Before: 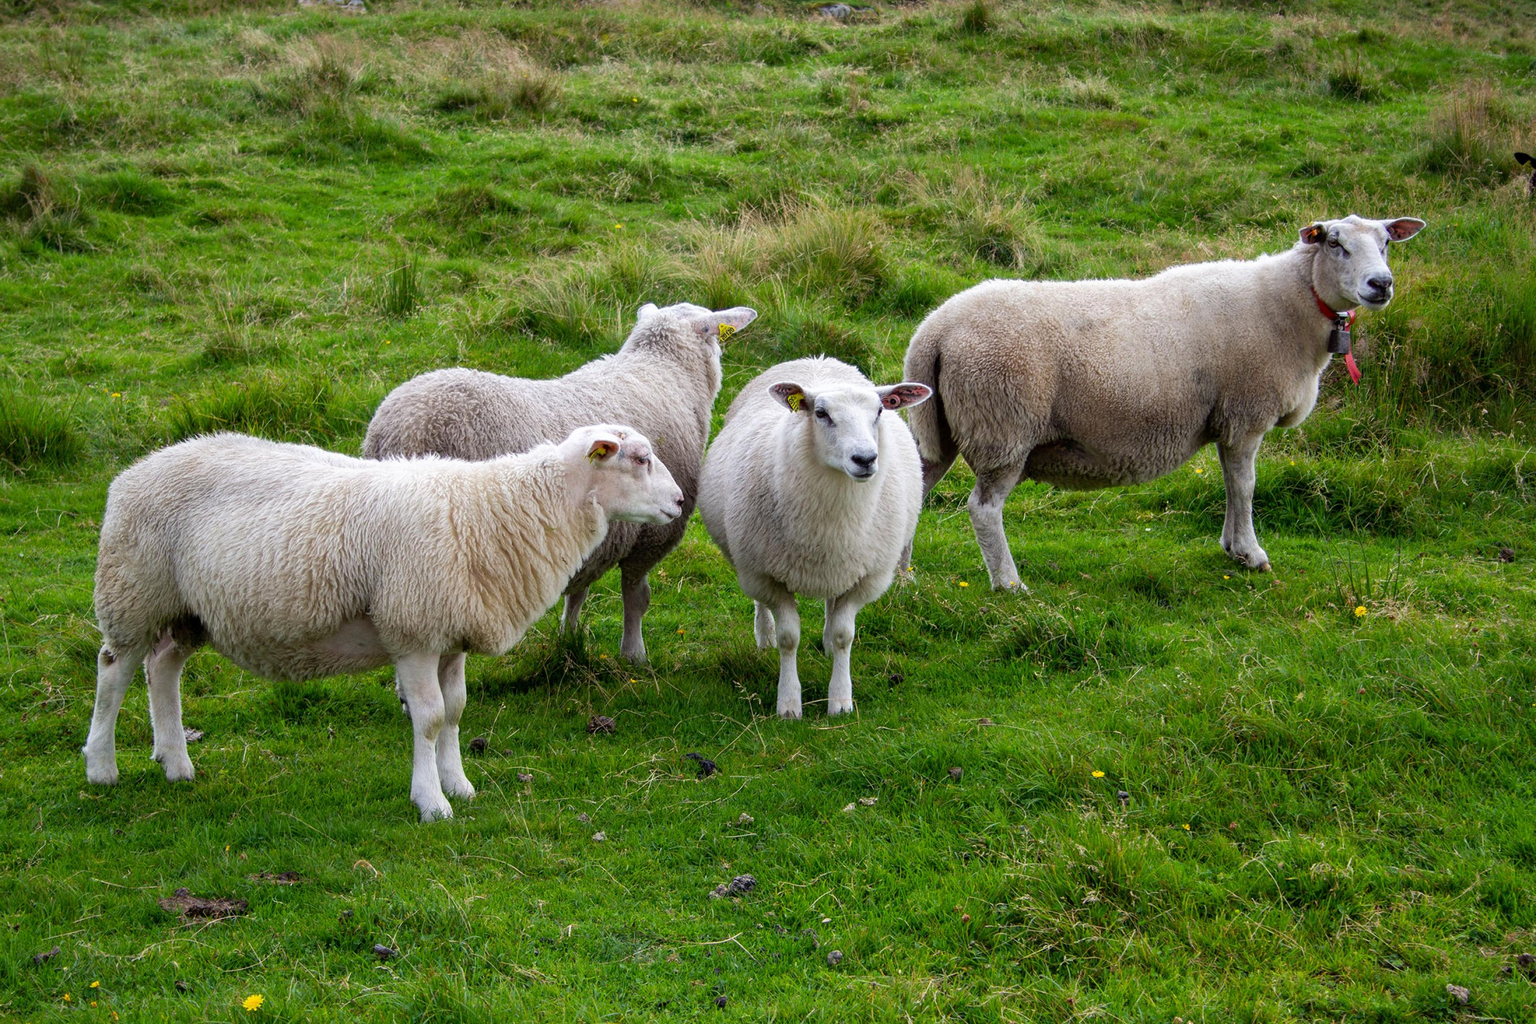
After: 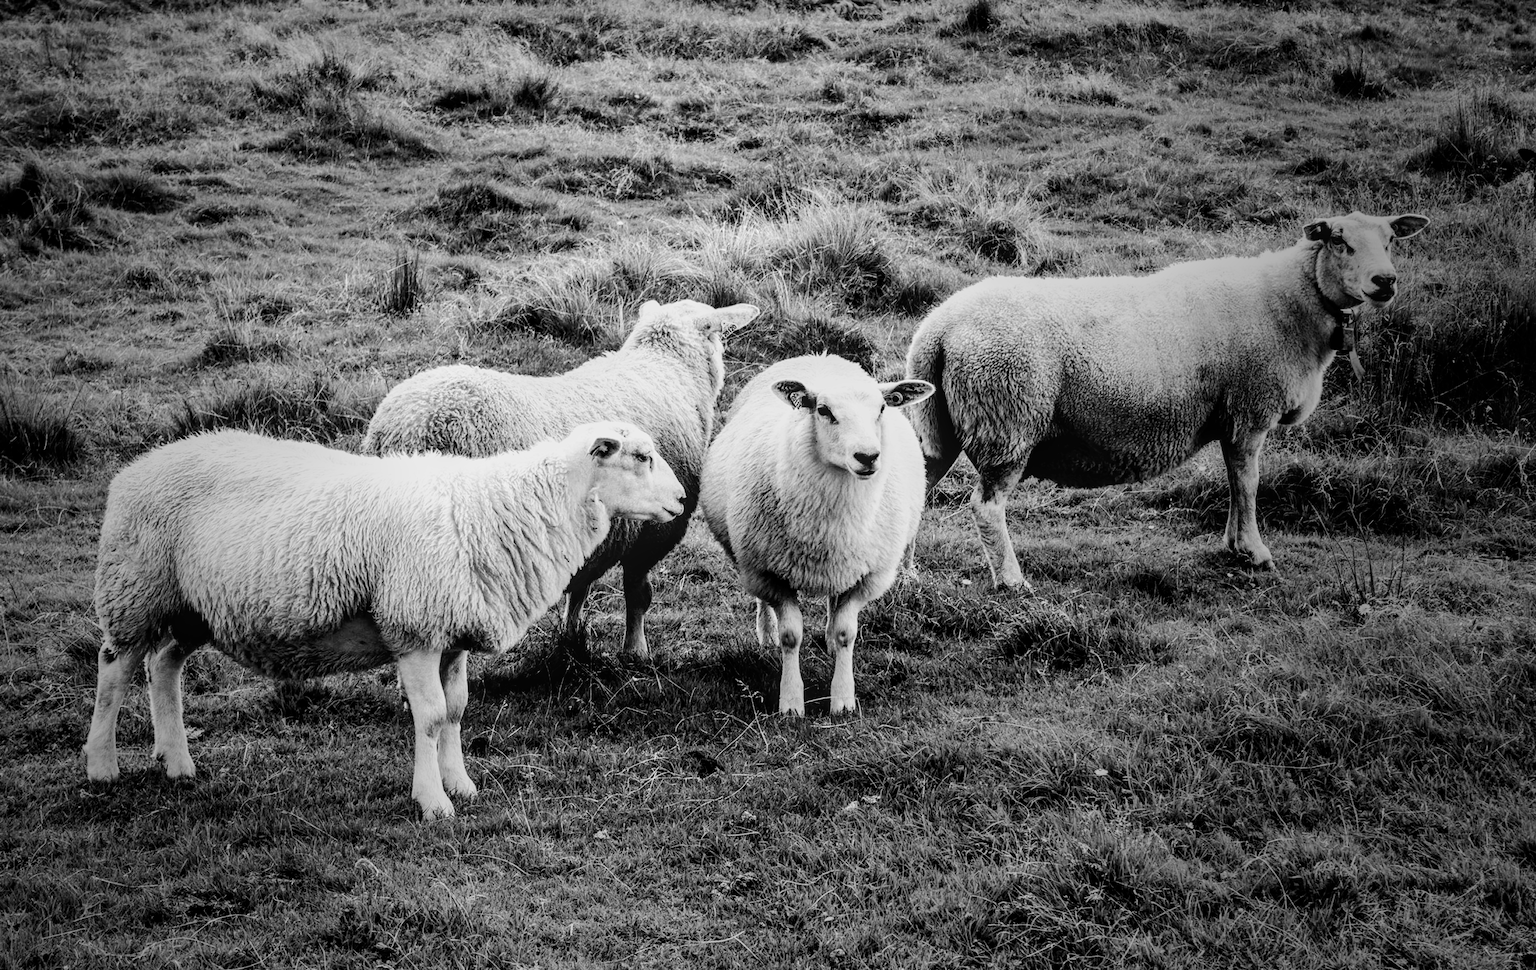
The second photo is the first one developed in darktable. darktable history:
monochrome: a 26.22, b 42.67, size 0.8
vignetting: fall-off start 33.76%, fall-off radius 64.94%, brightness -0.575, center (-0.12, -0.002), width/height ratio 0.959
tone curve: curves: ch0 [(0, 0) (0.003, 0.019) (0.011, 0.022) (0.025, 0.029) (0.044, 0.041) (0.069, 0.06) (0.1, 0.09) (0.136, 0.123) (0.177, 0.163) (0.224, 0.206) (0.277, 0.268) (0.335, 0.35) (0.399, 0.436) (0.468, 0.526) (0.543, 0.624) (0.623, 0.713) (0.709, 0.779) (0.801, 0.845) (0.898, 0.912) (1, 1)], preserve colors none
rotate and perspective: crop left 0, crop top 0
crop: top 0.448%, right 0.264%, bottom 5.045%
exposure: exposure 0.2 EV, compensate highlight preservation false
filmic rgb: black relative exposure -3.75 EV, white relative exposure 2.4 EV, dynamic range scaling -50%, hardness 3.42, latitude 30%, contrast 1.8
local contrast: on, module defaults
